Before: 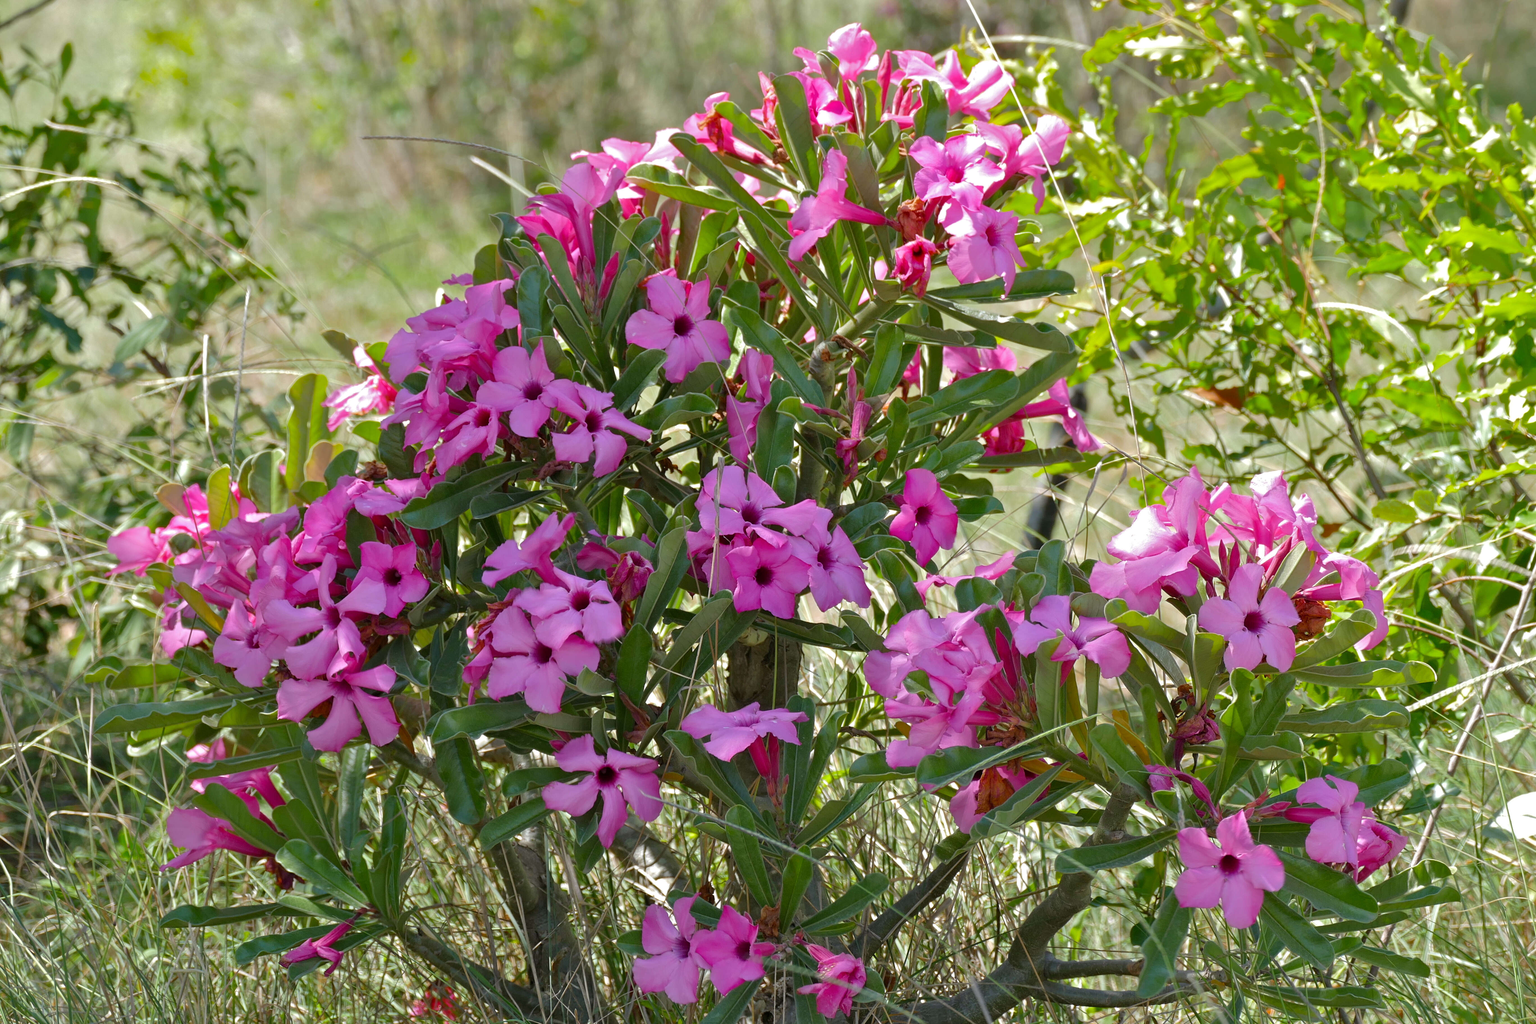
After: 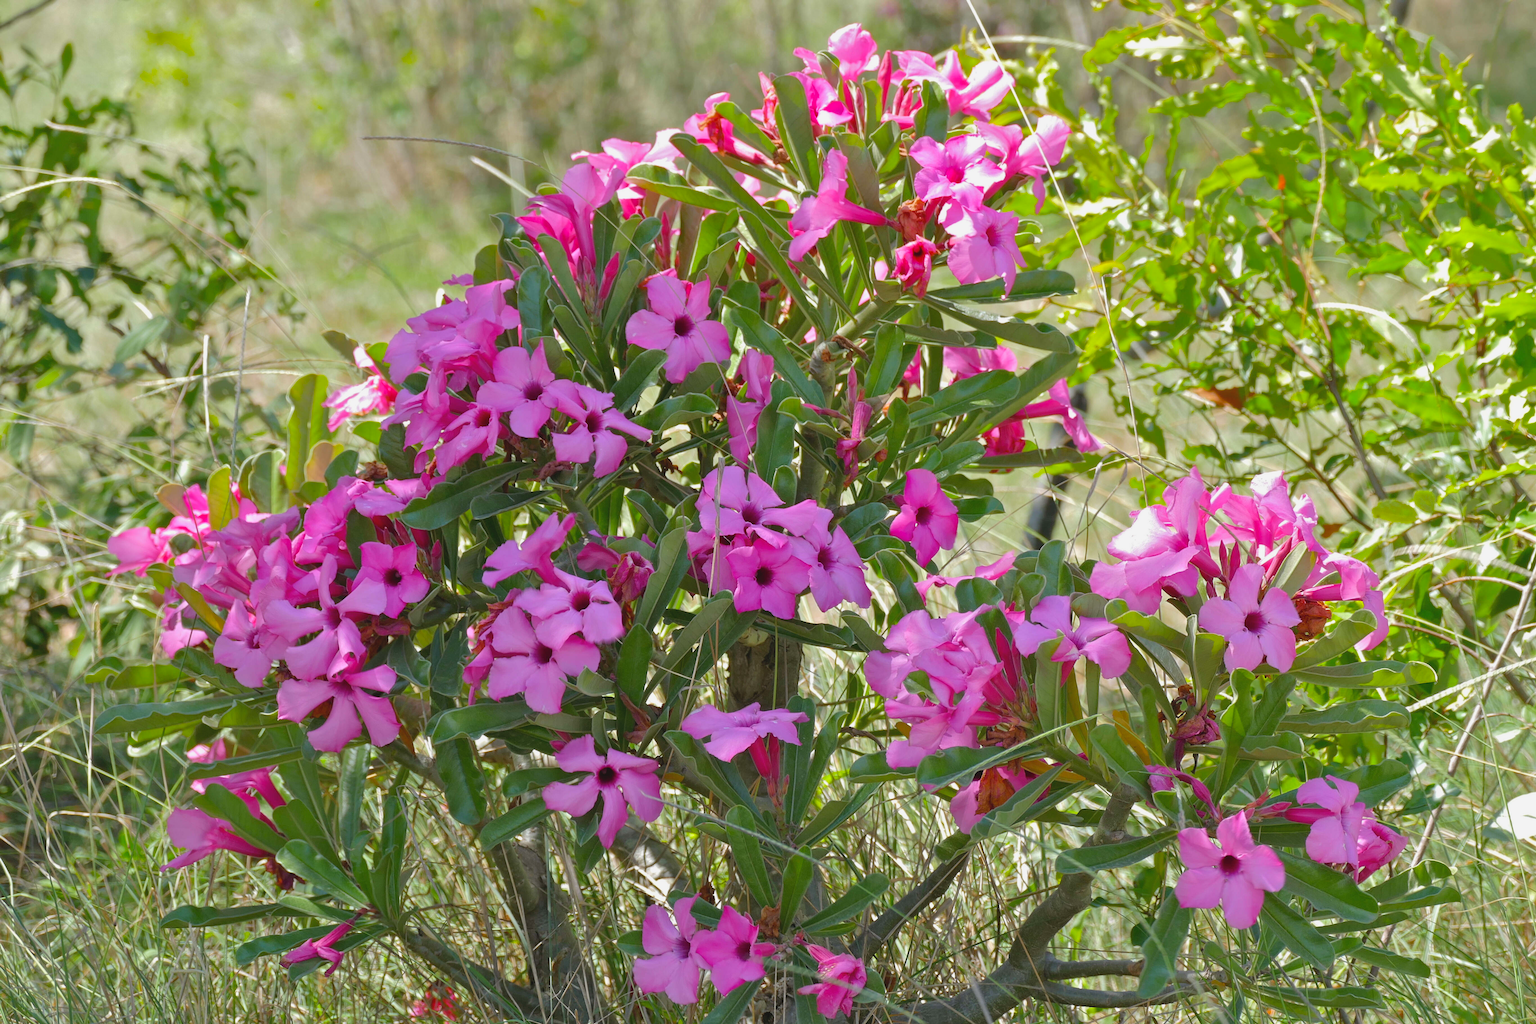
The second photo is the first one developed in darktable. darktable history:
contrast brightness saturation: contrast -0.094, brightness 0.051, saturation 0.085
